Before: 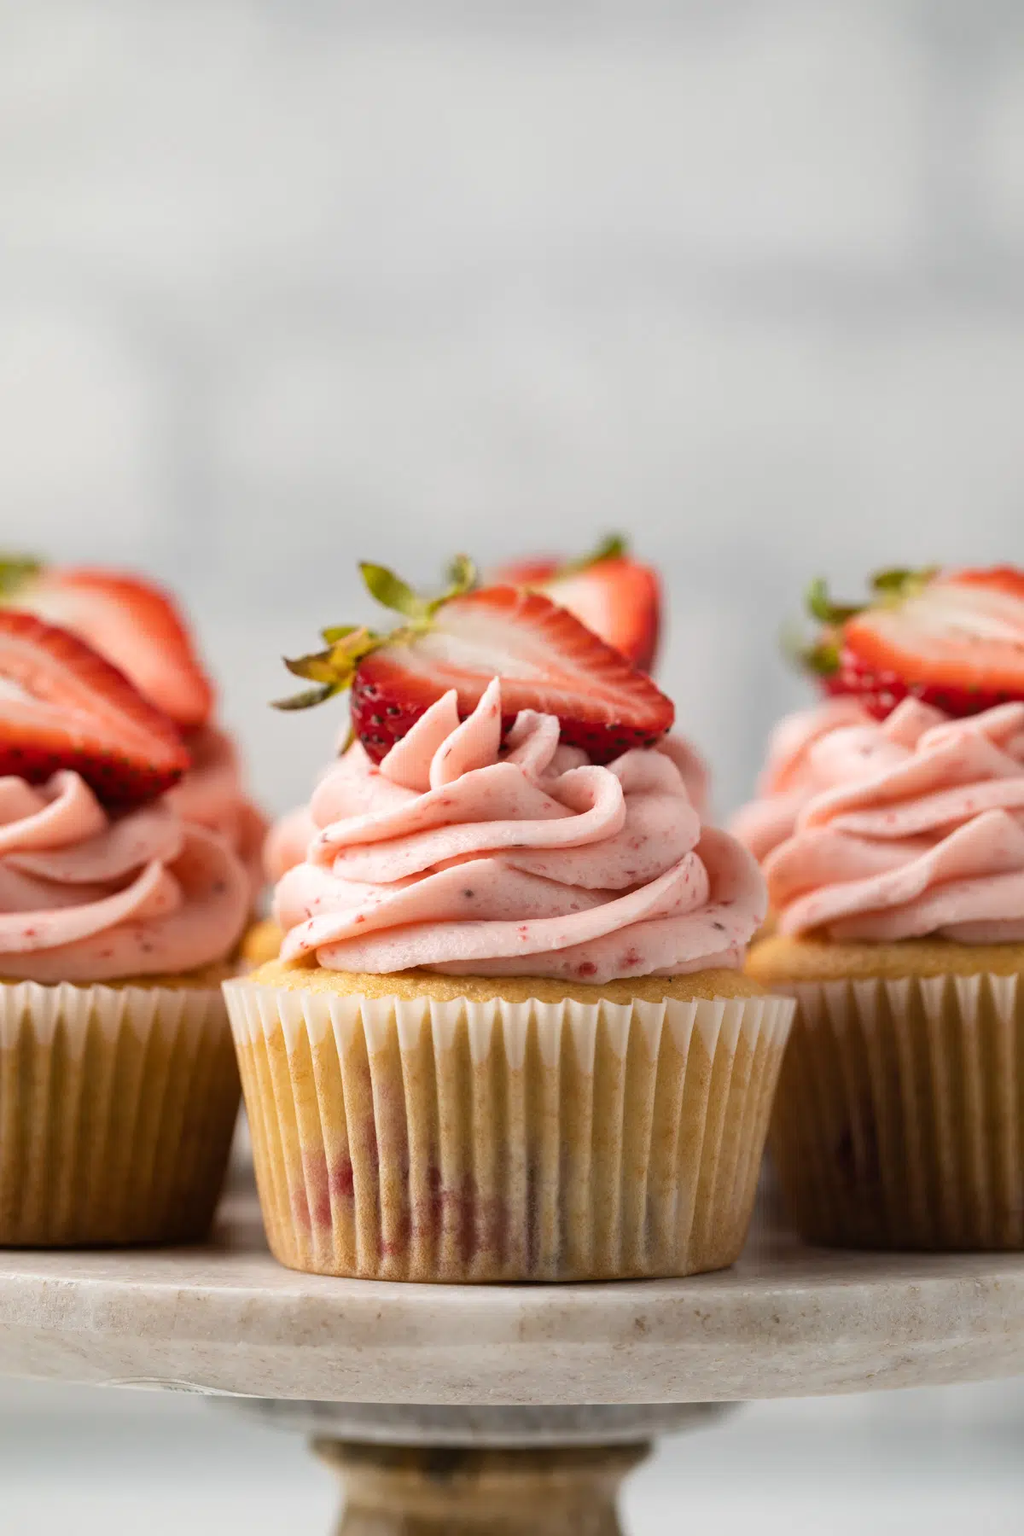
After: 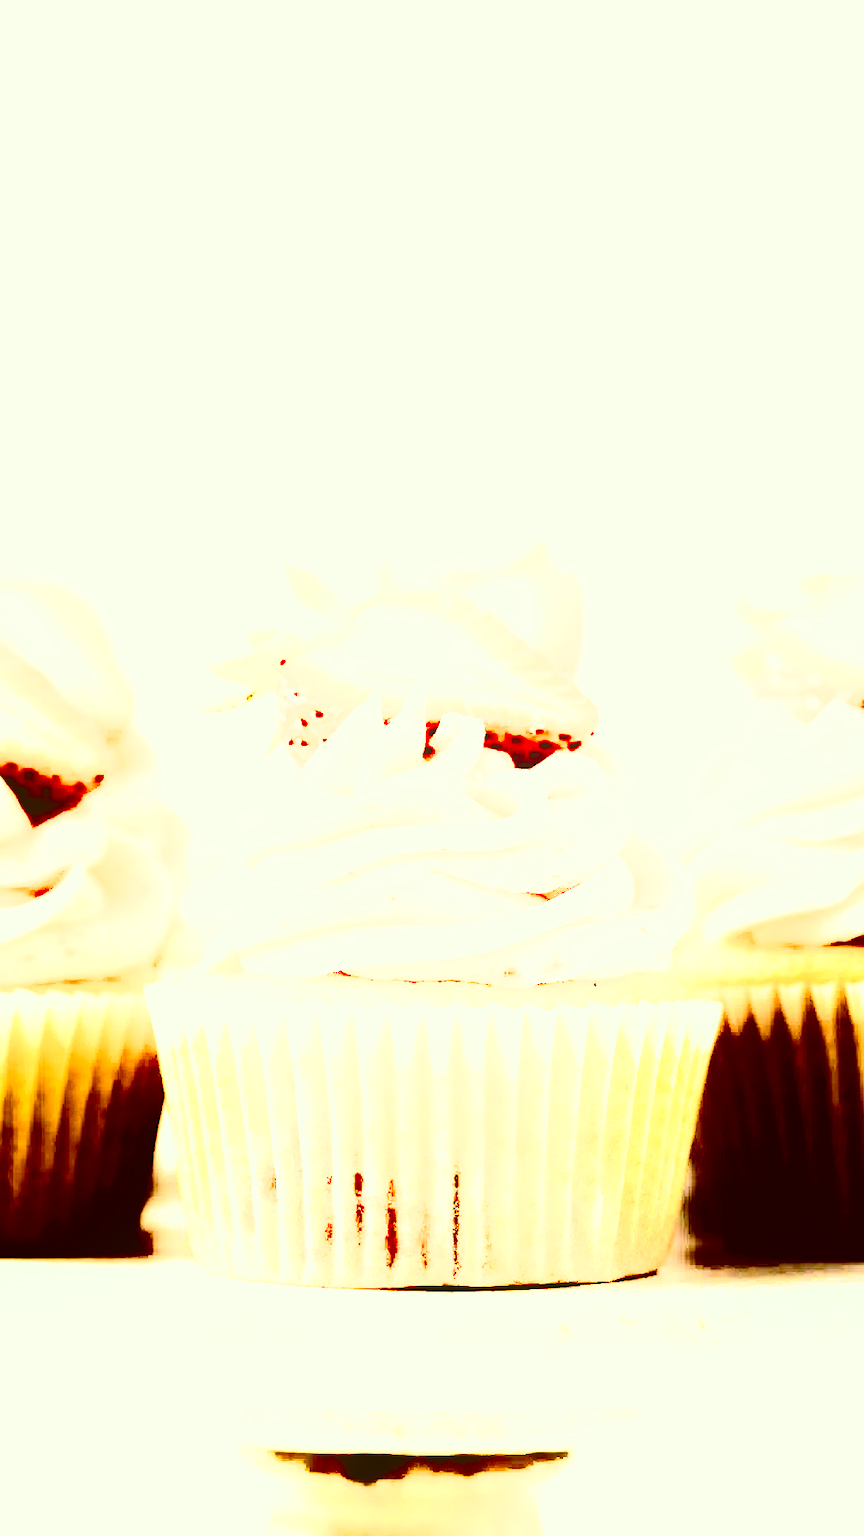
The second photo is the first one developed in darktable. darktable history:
crop: left 7.598%, right 7.873%
contrast brightness saturation: contrast 0.28
color correction: highlights a* -5.3, highlights b* 9.8, shadows a* 9.8, shadows b* 24.26
base curve: curves: ch0 [(0, 0) (0.012, 0.01) (0.073, 0.168) (0.31, 0.711) (0.645, 0.957) (1, 1)], preserve colors none
rgb curve: curves: ch0 [(0, 0) (0.21, 0.15) (0.24, 0.21) (0.5, 0.75) (0.75, 0.96) (0.89, 0.99) (1, 1)]; ch1 [(0, 0.02) (0.21, 0.13) (0.25, 0.2) (0.5, 0.67) (0.75, 0.9) (0.89, 0.97) (1, 1)]; ch2 [(0, 0.02) (0.21, 0.13) (0.25, 0.2) (0.5, 0.67) (0.75, 0.9) (0.89, 0.97) (1, 1)], compensate middle gray true
shadows and highlights: shadows -21.3, highlights 100, soften with gaussian
tone curve: curves: ch0 [(0, 0.021) (0.148, 0.076) (0.232, 0.191) (0.398, 0.423) (0.572, 0.672) (0.705, 0.812) (0.877, 0.931) (0.99, 0.987)]; ch1 [(0, 0) (0.377, 0.325) (0.493, 0.486) (0.508, 0.502) (0.515, 0.514) (0.554, 0.586) (0.623, 0.658) (0.701, 0.704) (0.778, 0.751) (1, 1)]; ch2 [(0, 0) (0.431, 0.398) (0.485, 0.486) (0.495, 0.498) (0.511, 0.507) (0.58, 0.66) (0.679, 0.757) (0.749, 0.829) (1, 0.991)], color space Lab, independent channels
